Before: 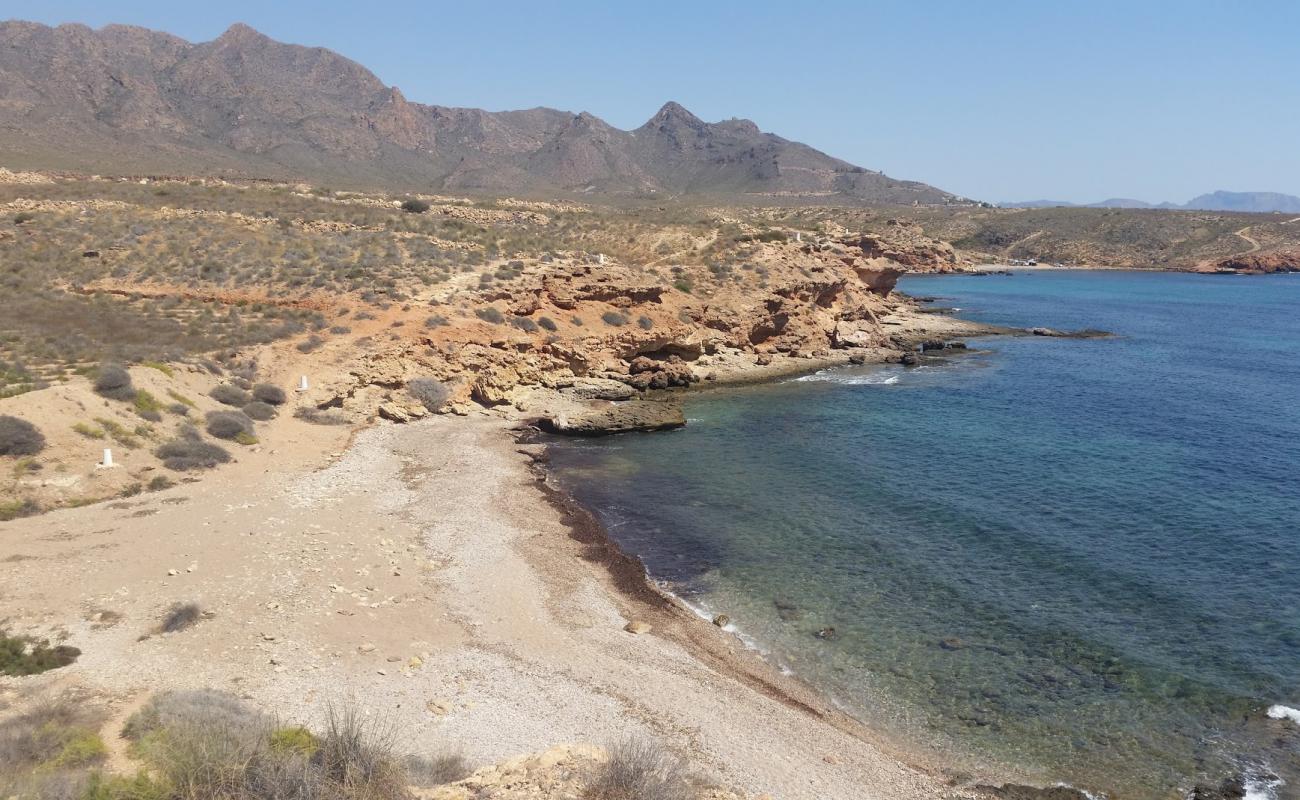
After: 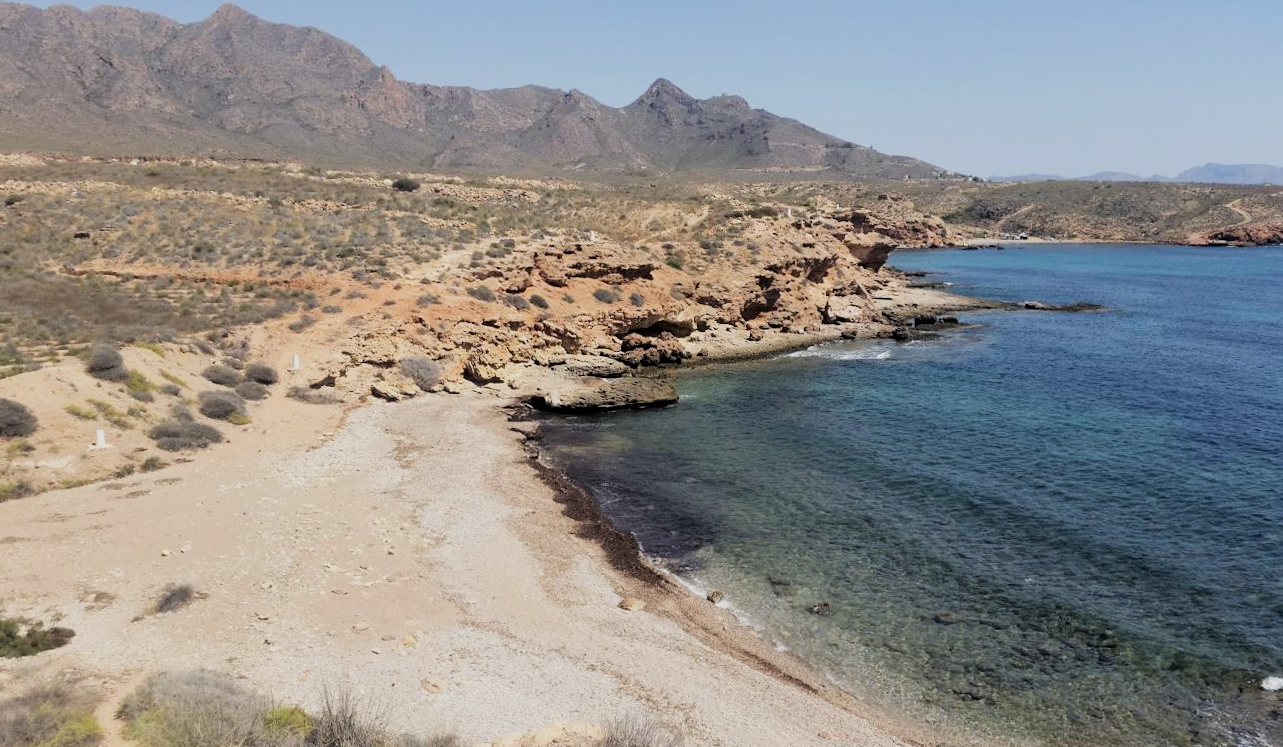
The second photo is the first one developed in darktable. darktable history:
crop and rotate: top 2.479%, bottom 3.018%
rotate and perspective: rotation -0.45°, automatic cropping original format, crop left 0.008, crop right 0.992, crop top 0.012, crop bottom 0.988
filmic rgb: black relative exposure -5 EV, hardness 2.88, contrast 1.3, highlights saturation mix -30%
